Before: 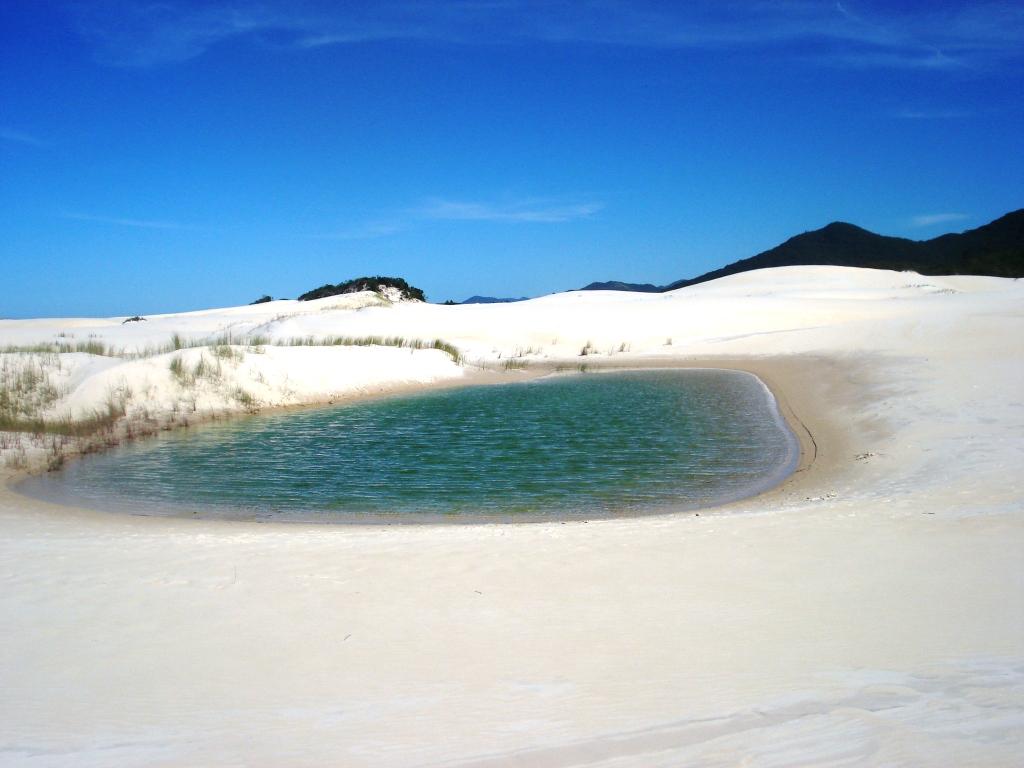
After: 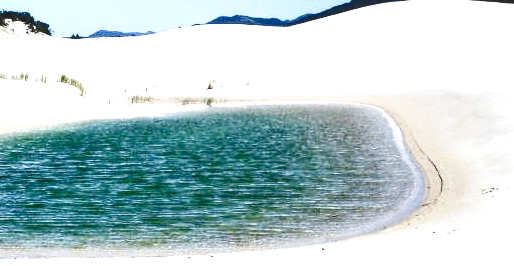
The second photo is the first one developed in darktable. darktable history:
crop: left 36.607%, top 34.735%, right 13.146%, bottom 30.611%
local contrast: on, module defaults
levels: mode automatic
white balance: red 0.983, blue 1.036
exposure: black level correction 0, exposure 1 EV, compensate exposure bias true, compensate highlight preservation false
tone curve: curves: ch0 [(0, 0) (0.003, 0.003) (0.011, 0.005) (0.025, 0.008) (0.044, 0.012) (0.069, 0.02) (0.1, 0.031) (0.136, 0.047) (0.177, 0.088) (0.224, 0.141) (0.277, 0.222) (0.335, 0.32) (0.399, 0.422) (0.468, 0.523) (0.543, 0.623) (0.623, 0.716) (0.709, 0.796) (0.801, 0.88) (0.898, 0.958) (1, 1)], preserve colors none
color balance rgb: perceptual saturation grading › highlights -31.88%, perceptual saturation grading › mid-tones 5.8%, perceptual saturation grading › shadows 18.12%, perceptual brilliance grading › highlights 3.62%, perceptual brilliance grading › mid-tones -18.12%, perceptual brilliance grading › shadows -41.3%
